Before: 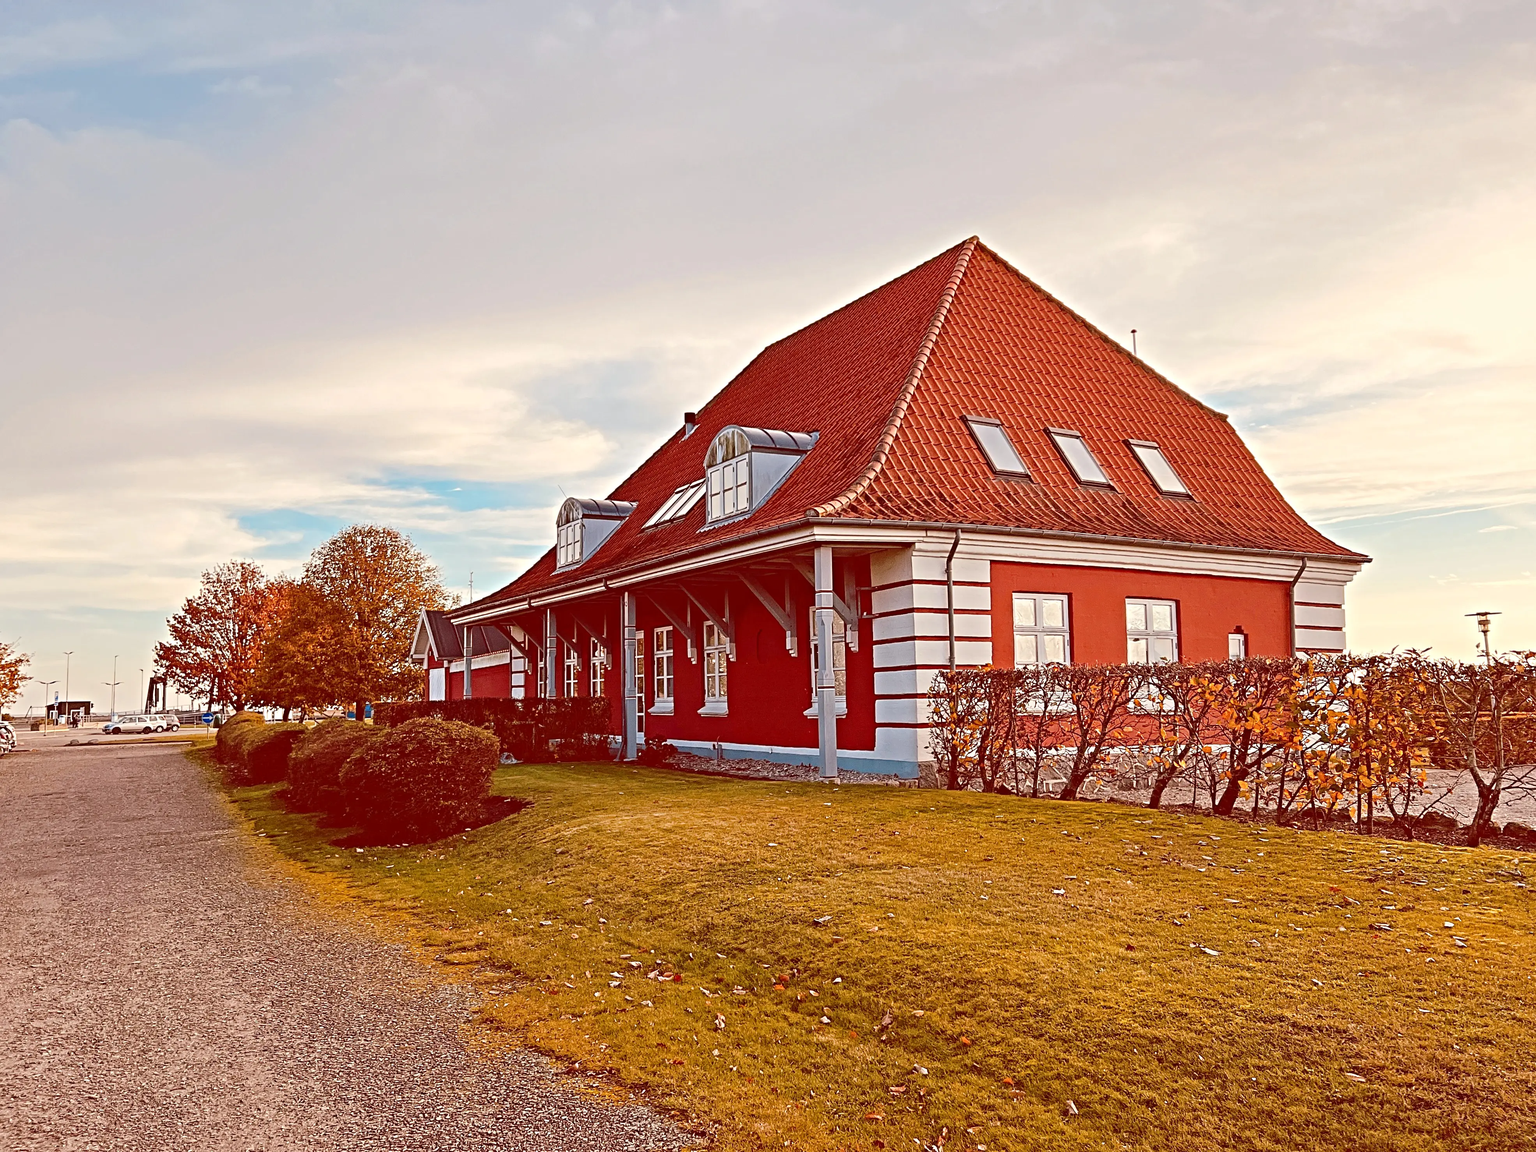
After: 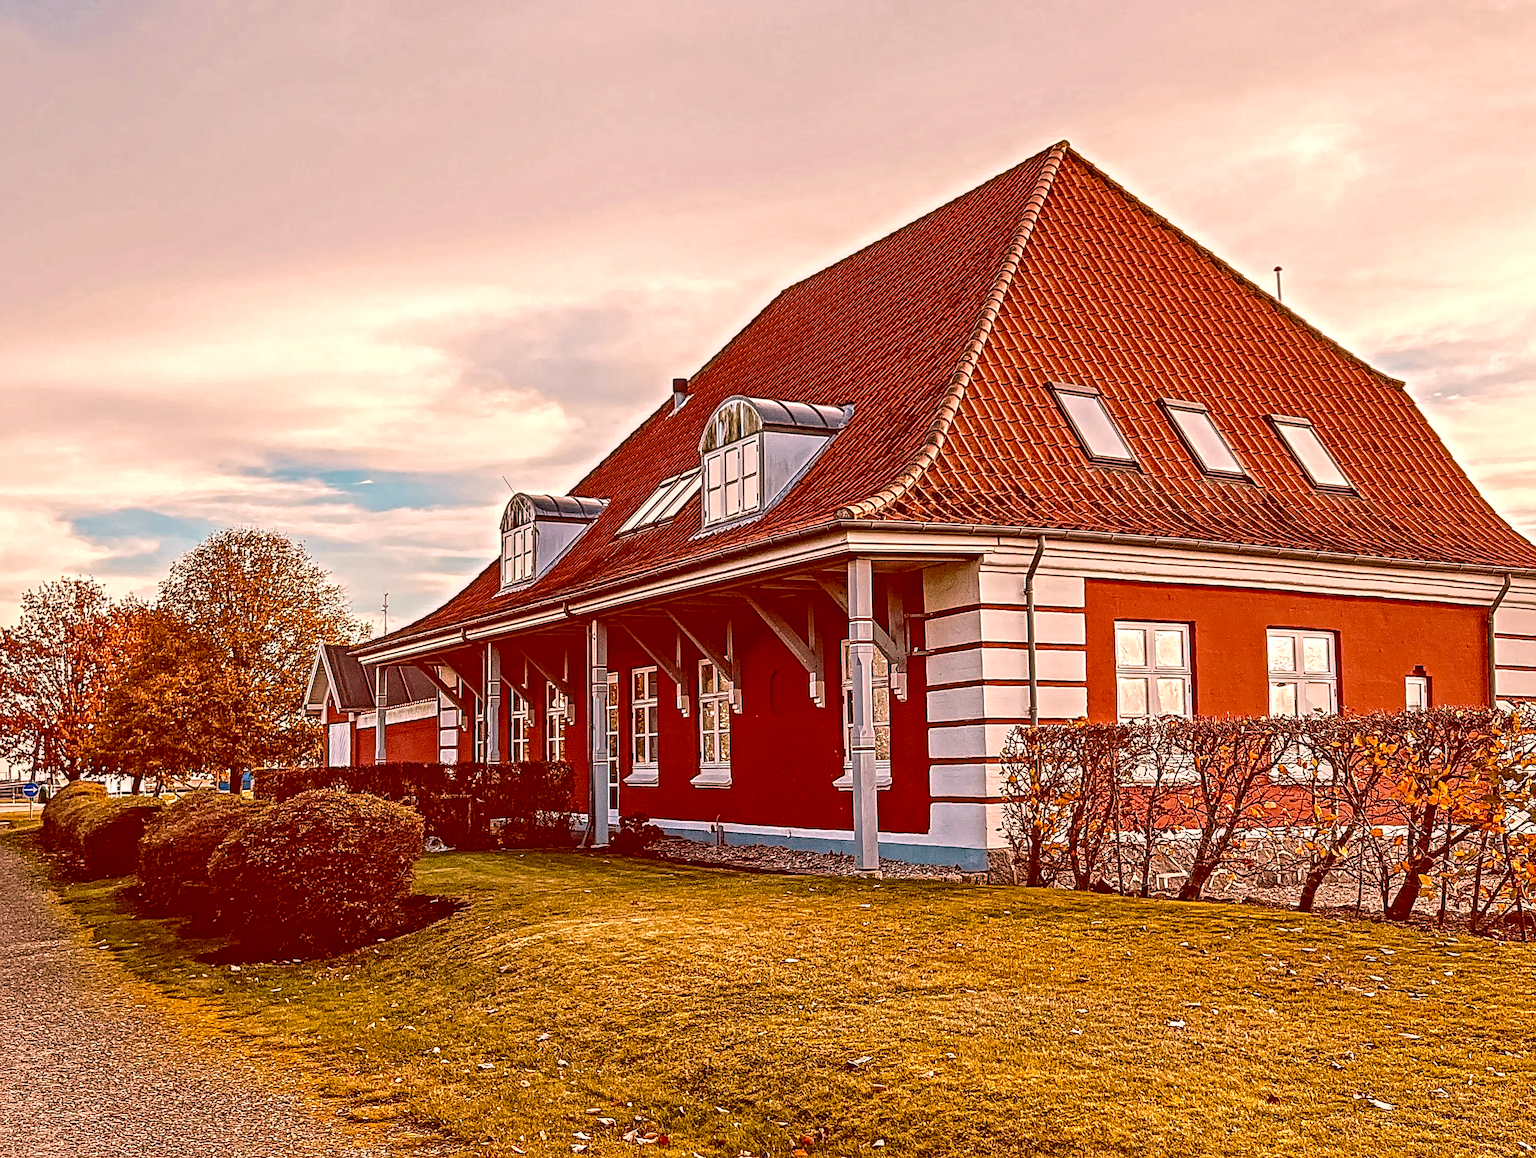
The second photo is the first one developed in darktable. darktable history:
crop and rotate: left 12.072%, top 11.473%, right 13.668%, bottom 13.881%
color correction: highlights a* 4.22, highlights b* 4.92, shadows a* -7.69, shadows b* 4.67
shadows and highlights: shadows 43.35, highlights 6.98
color calibration: output R [1.063, -0.012, -0.003, 0], output B [-0.079, 0.047, 1, 0], illuminant same as pipeline (D50), adaptation XYZ, x 0.345, y 0.358, temperature 5015.49 K
sharpen: on, module defaults
velvia: on, module defaults
local contrast: highlights 3%, shadows 7%, detail 181%
